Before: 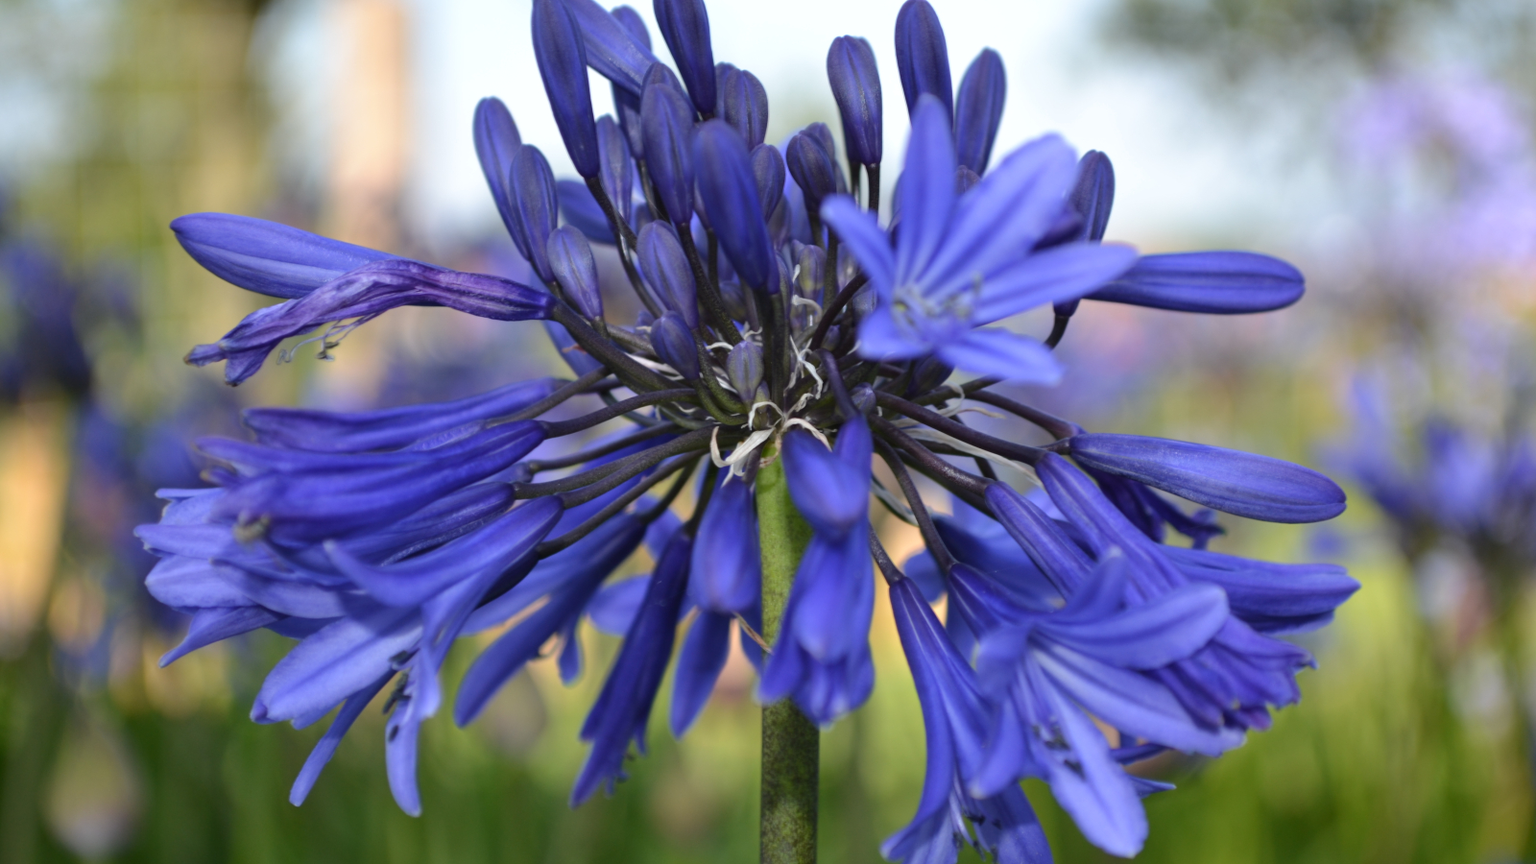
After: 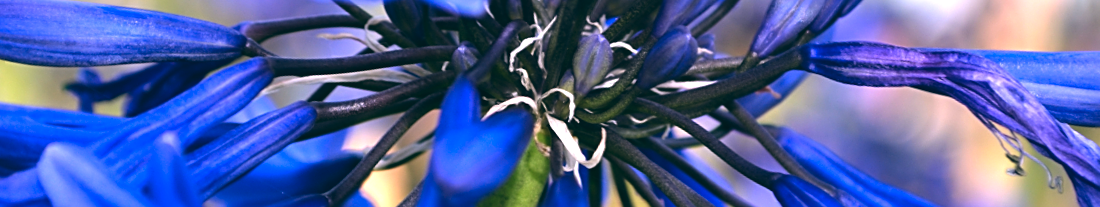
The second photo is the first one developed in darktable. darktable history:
crop and rotate: angle 16.12°, top 30.835%, bottom 35.653%
color balance: lift [1.016, 0.983, 1, 1.017], gamma [0.78, 1.018, 1.043, 0.957], gain [0.786, 1.063, 0.937, 1.017], input saturation 118.26%, contrast 13.43%, contrast fulcrum 21.62%, output saturation 82.76%
exposure: black level correction 0, exposure 0.95 EV, compensate exposure bias true, compensate highlight preservation false
sharpen: on, module defaults
